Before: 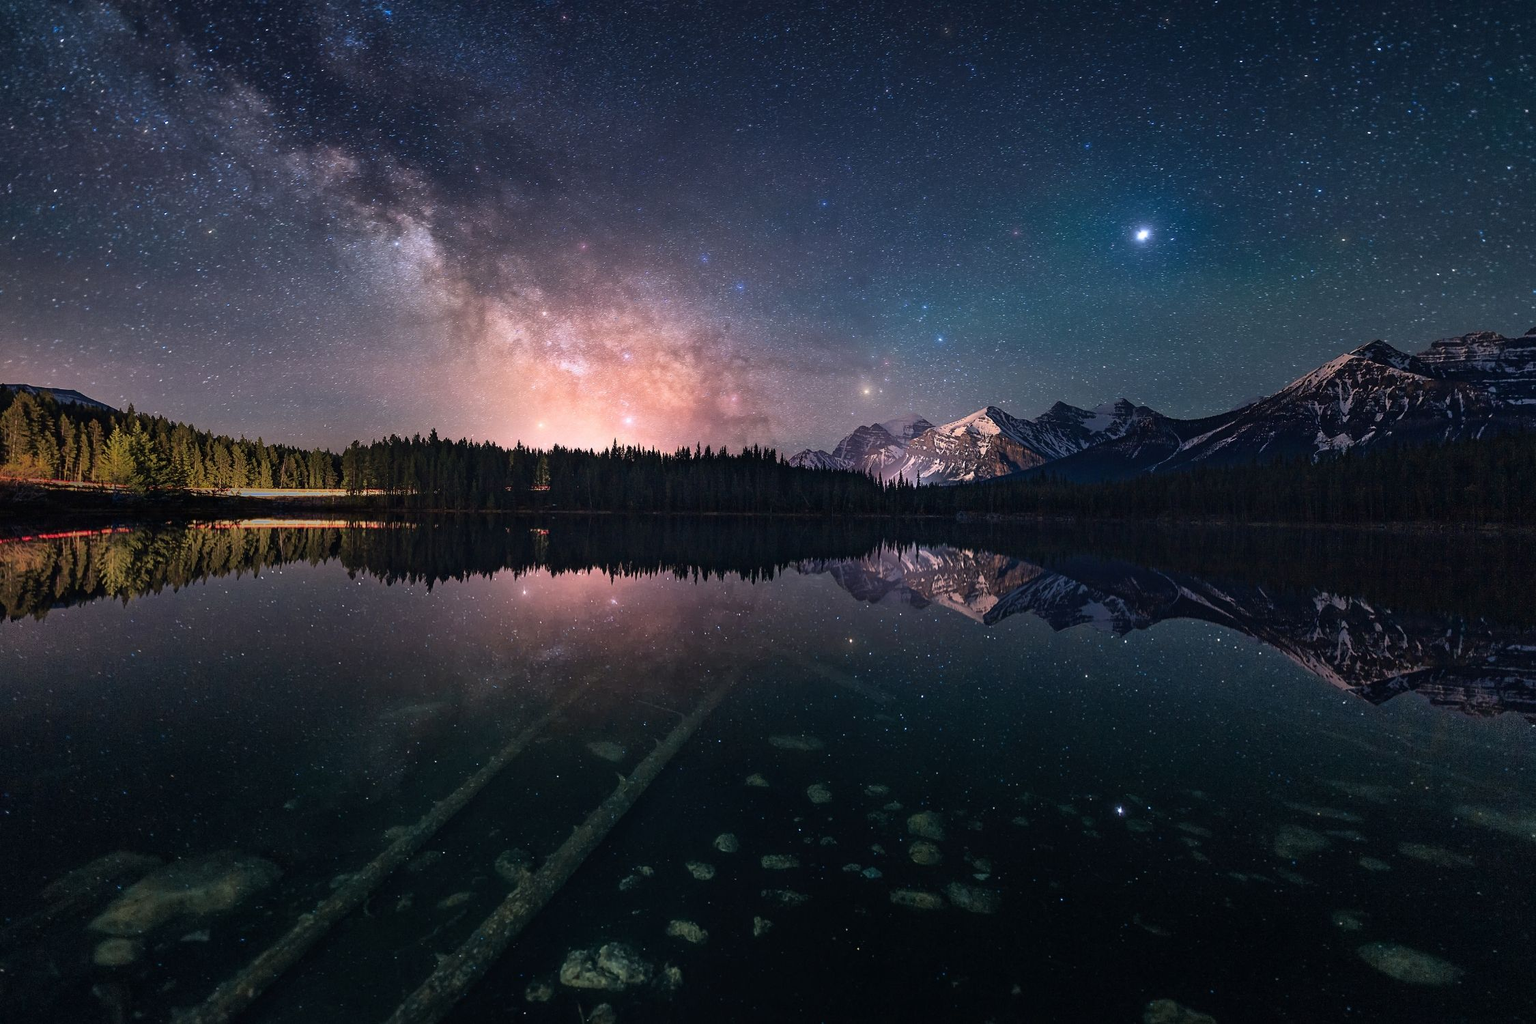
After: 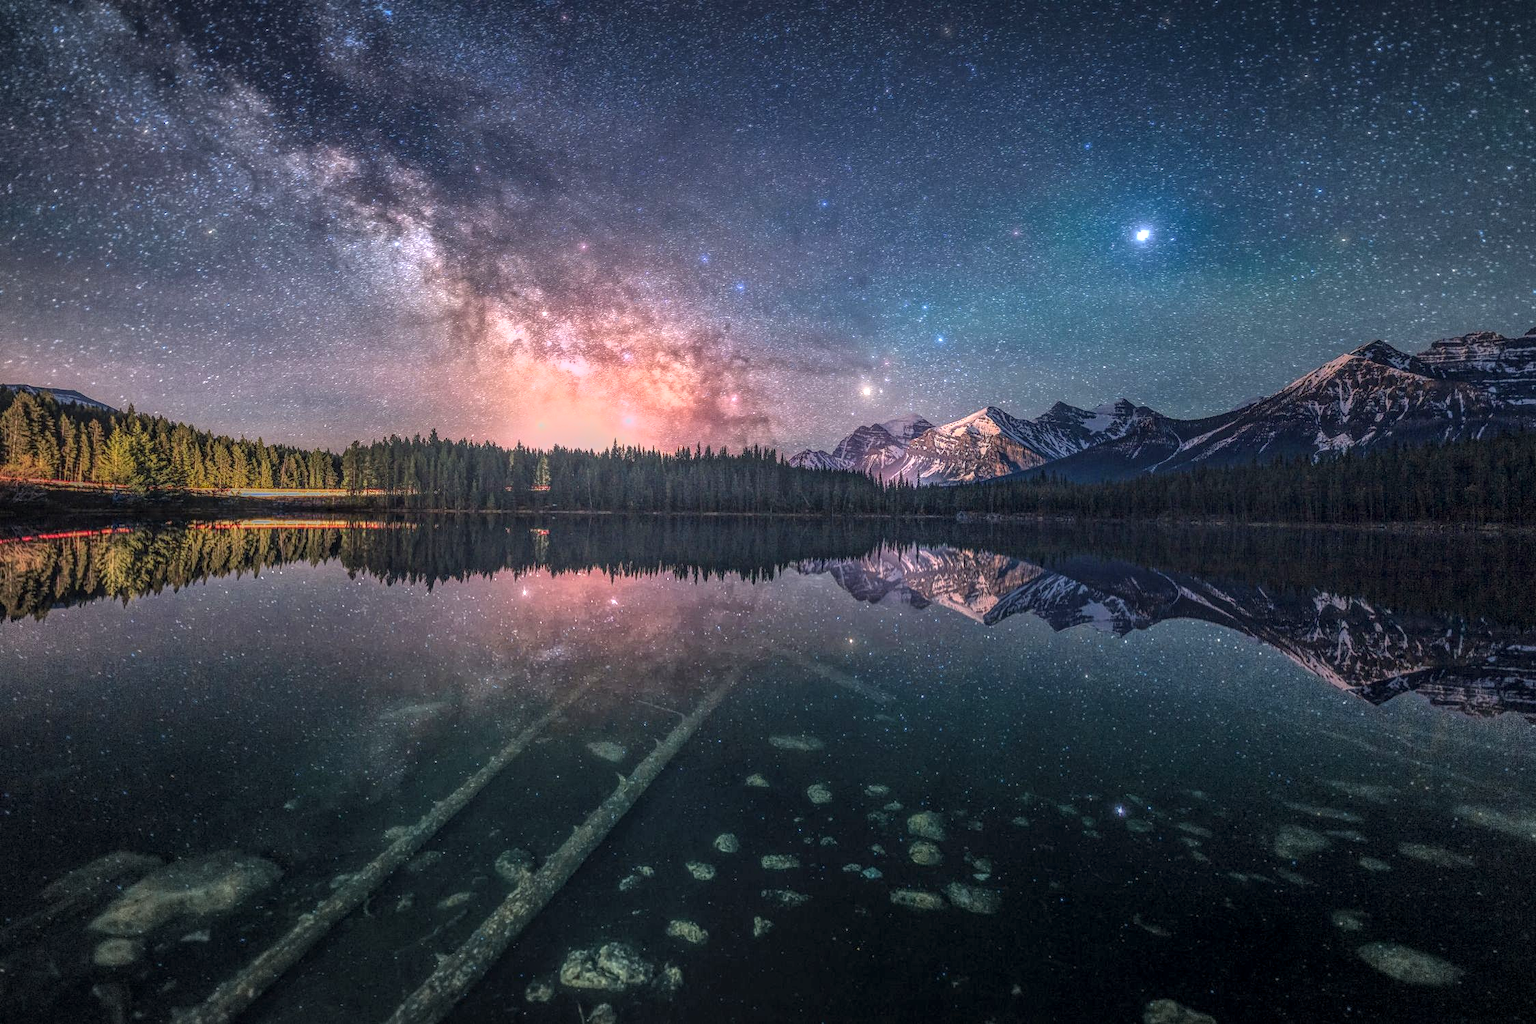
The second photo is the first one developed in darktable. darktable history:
local contrast: highlights 5%, shadows 0%, detail 199%, midtone range 0.244
vignetting: fall-off radius 100.56%, center (0.038, -0.083), width/height ratio 1.341, unbound false
exposure: black level correction 0, exposure 1.001 EV, compensate exposure bias true, compensate highlight preservation false
